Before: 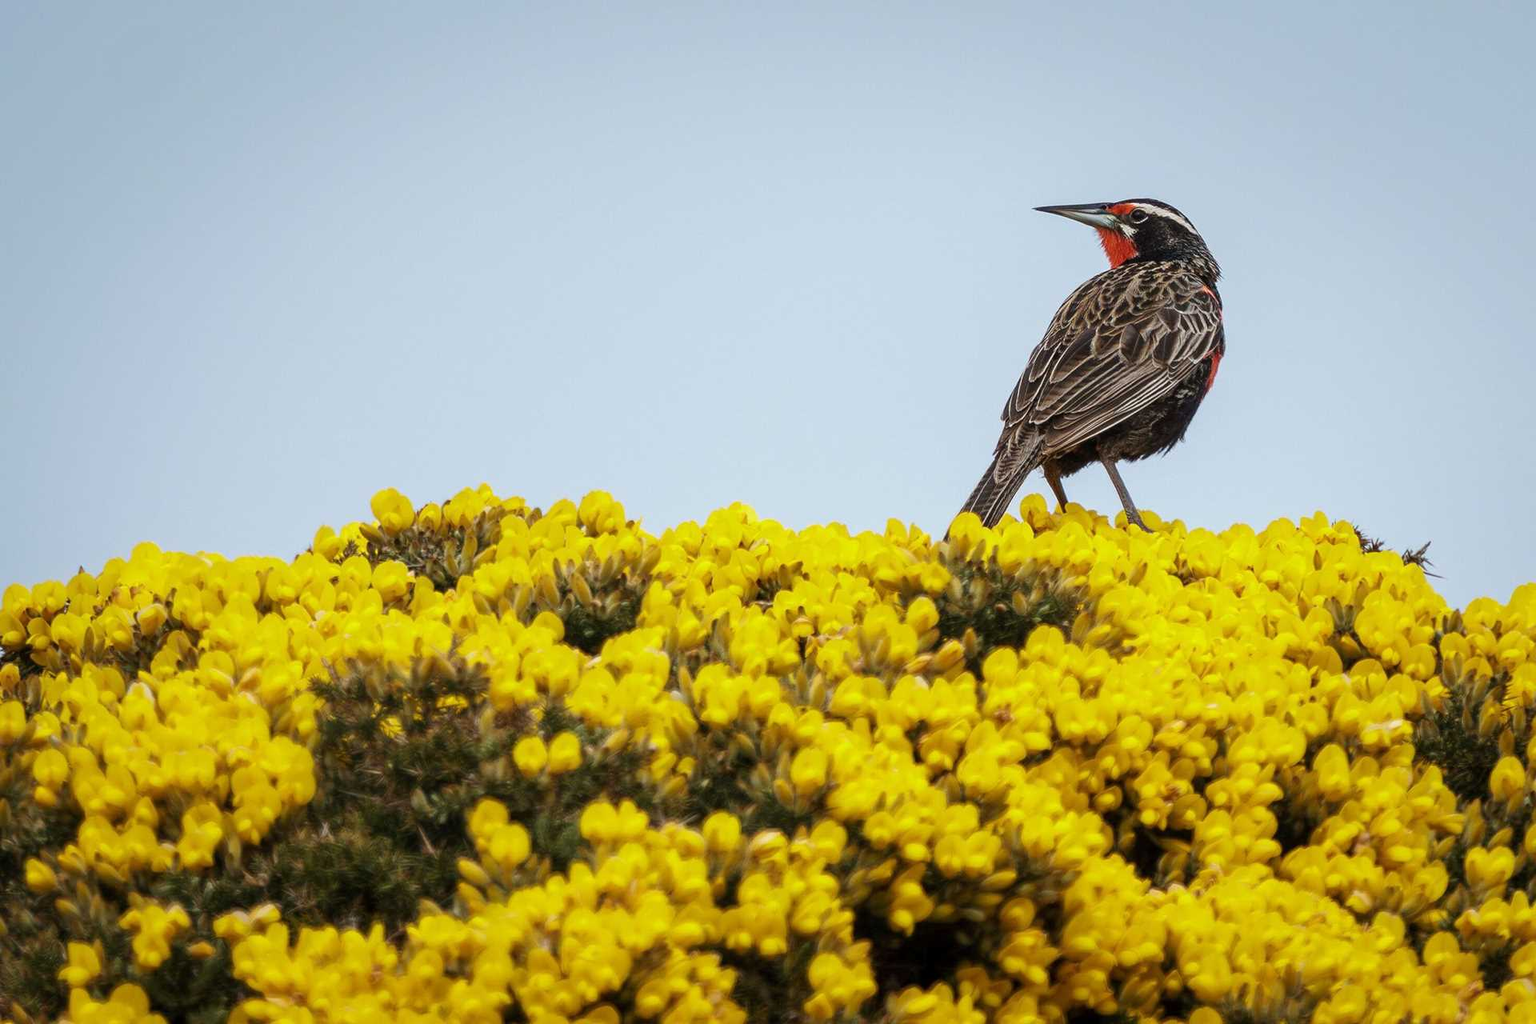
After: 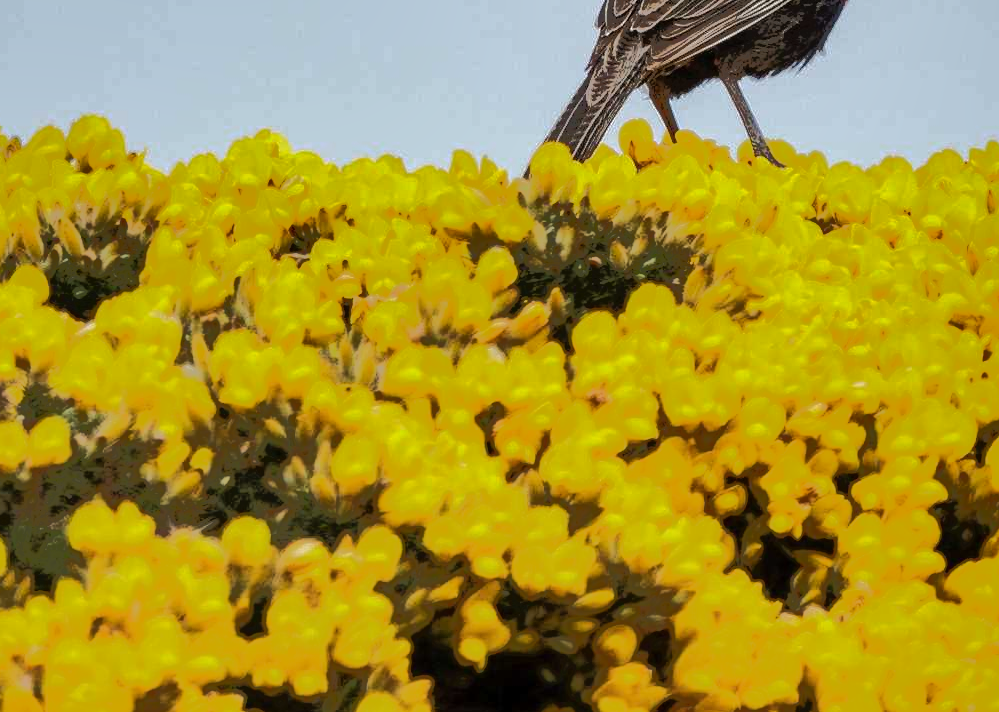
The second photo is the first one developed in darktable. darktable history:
crop: left 34.18%, top 38.966%, right 13.751%, bottom 5.392%
tone equalizer: -7 EV -0.6 EV, -6 EV 0.963 EV, -5 EV -0.433 EV, -4 EV 0.425 EV, -3 EV 0.433 EV, -2 EV 0.149 EV, -1 EV -0.128 EV, +0 EV -0.37 EV, edges refinement/feathering 500, mask exposure compensation -1.57 EV, preserve details no
shadows and highlights: radius 134.47, soften with gaussian
